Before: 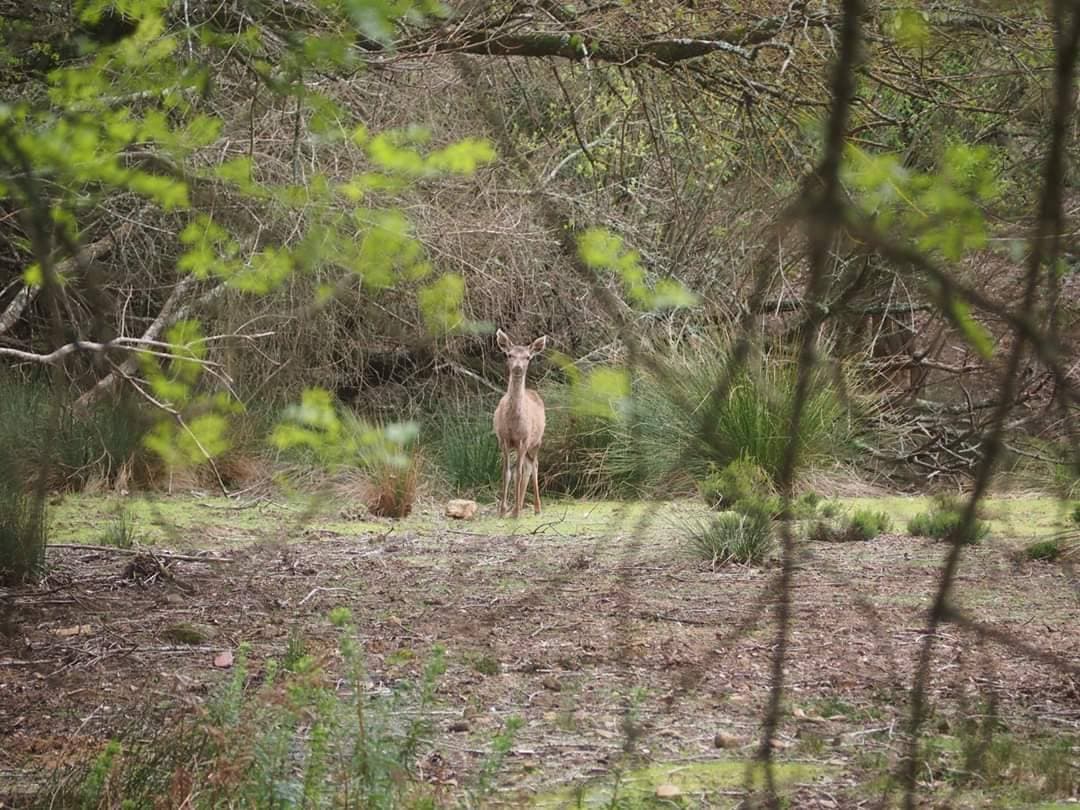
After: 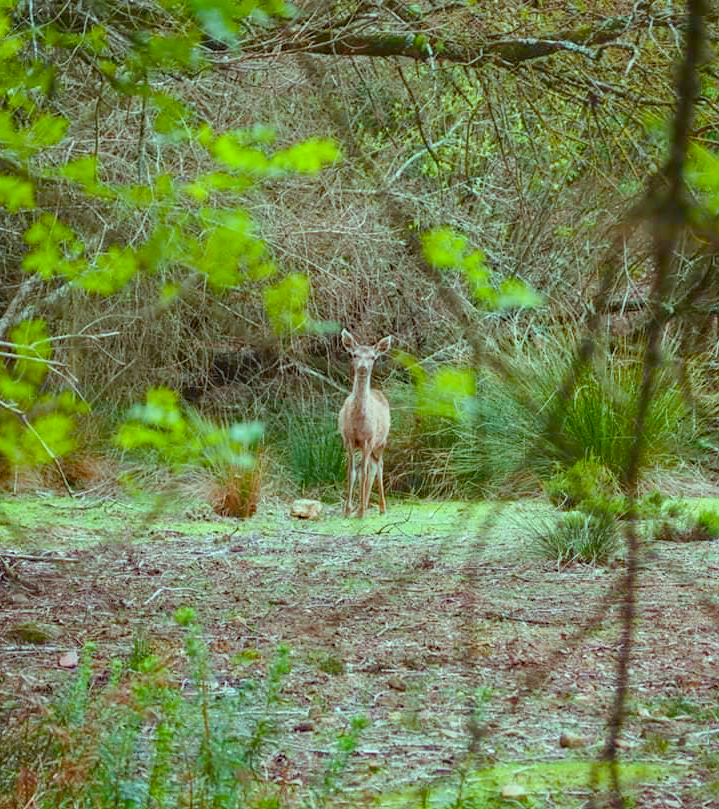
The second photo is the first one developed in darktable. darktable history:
crop and rotate: left 14.395%, right 18.956%
local contrast: on, module defaults
contrast brightness saturation: contrast 0.047, brightness 0.067, saturation 0.008
haze removal: compatibility mode true, adaptive false
color balance rgb: shadows lift › chroma 2.041%, shadows lift › hue 250.78°, highlights gain › chroma 5.33%, highlights gain › hue 194.8°, linear chroma grading › global chroma 19.916%, perceptual saturation grading › global saturation 35.185%, perceptual saturation grading › highlights -29.888%, perceptual saturation grading › shadows 34.783%, contrast -10.412%
